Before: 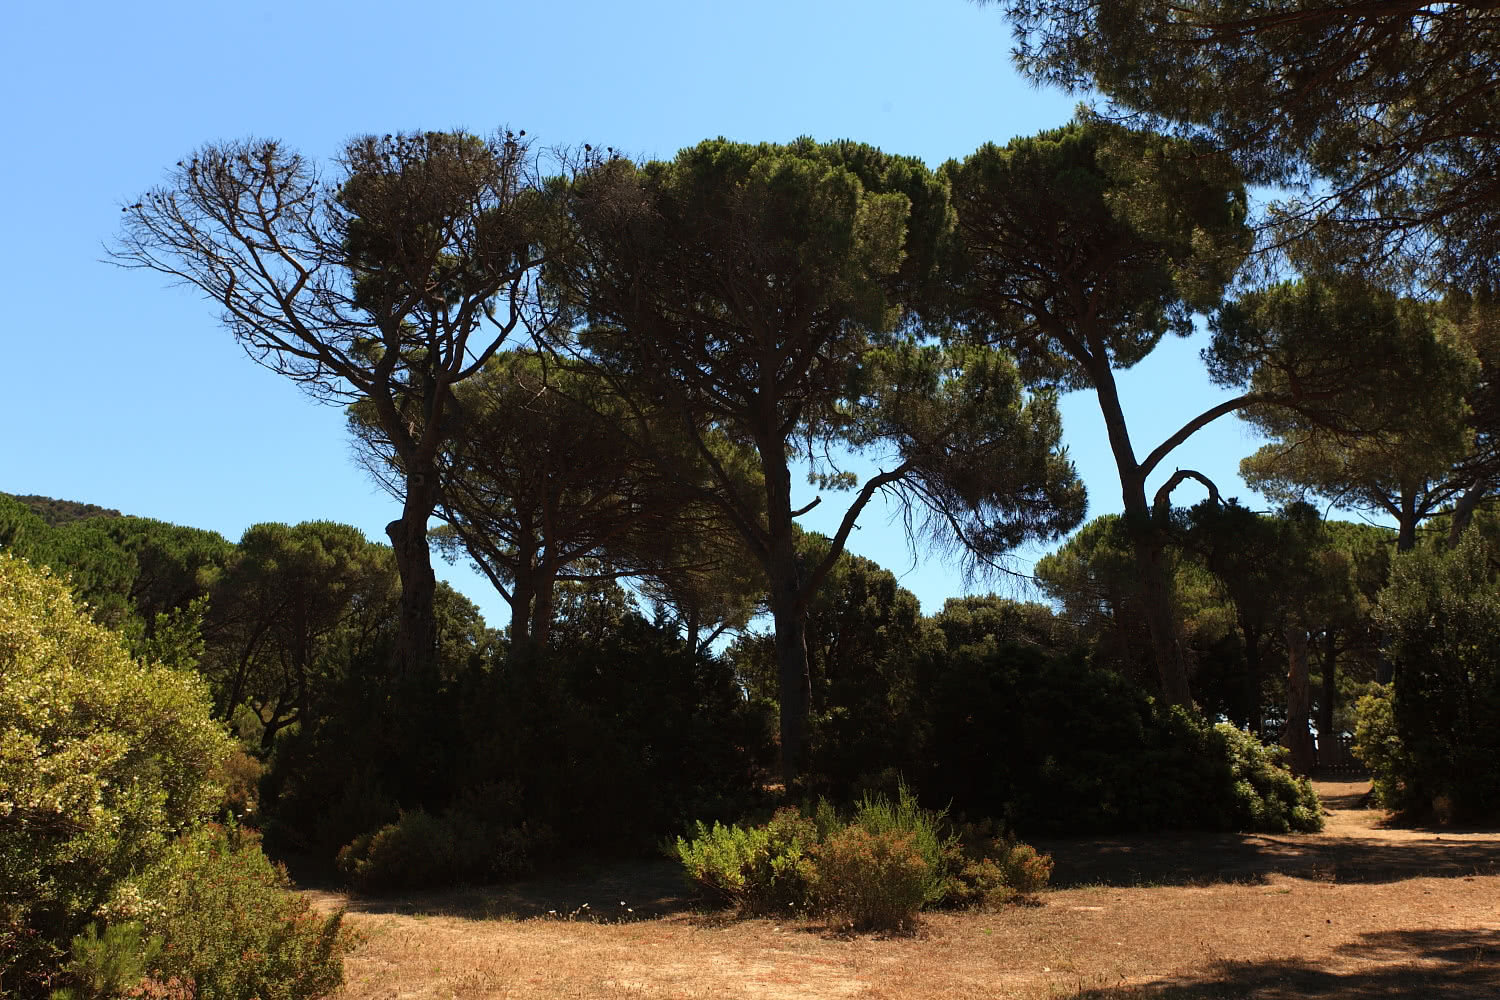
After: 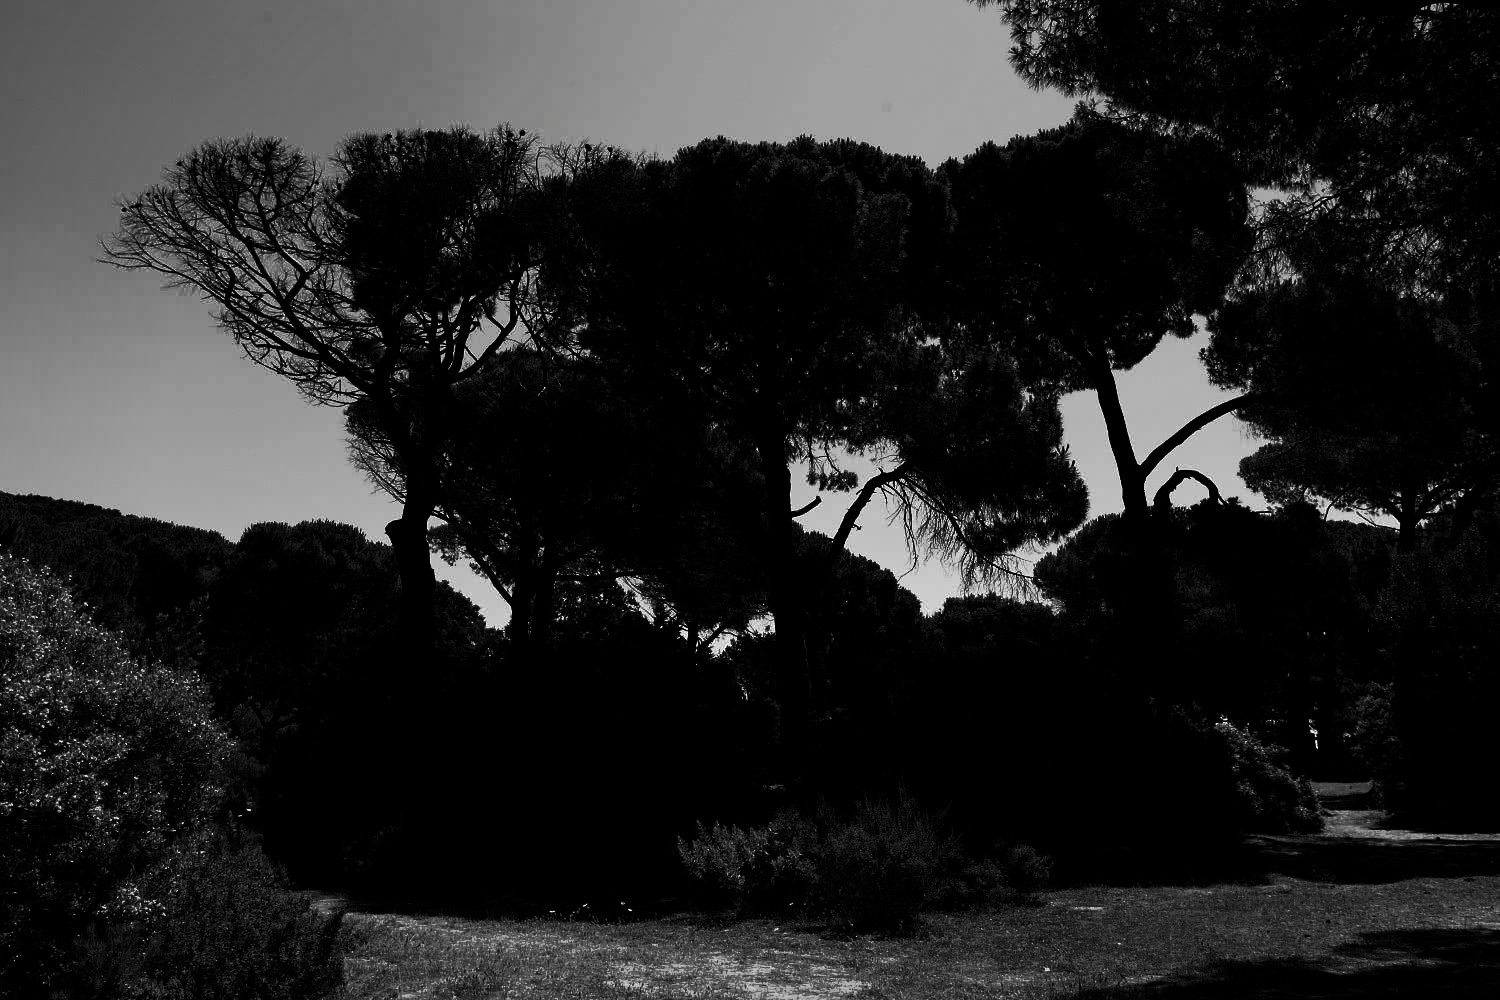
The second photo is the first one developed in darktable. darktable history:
vignetting: fall-off radius 60.92%
contrast brightness saturation: contrast 0.02, brightness -1, saturation -1
tone curve: curves: ch0 [(0, 0) (0.003, 0.003) (0.011, 0.011) (0.025, 0.024) (0.044, 0.044) (0.069, 0.068) (0.1, 0.098) (0.136, 0.133) (0.177, 0.174) (0.224, 0.22) (0.277, 0.272) (0.335, 0.329) (0.399, 0.392) (0.468, 0.46) (0.543, 0.607) (0.623, 0.676) (0.709, 0.75) (0.801, 0.828) (0.898, 0.912) (1, 1)], preserve colors none
